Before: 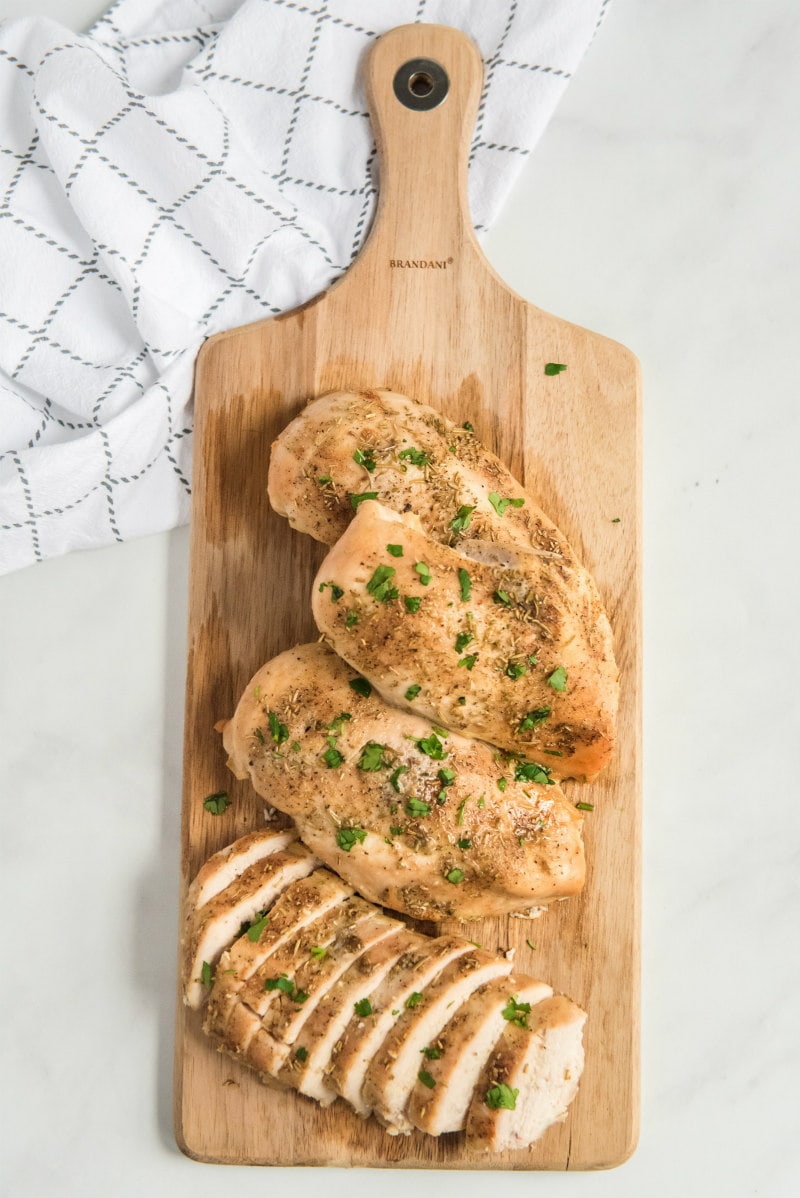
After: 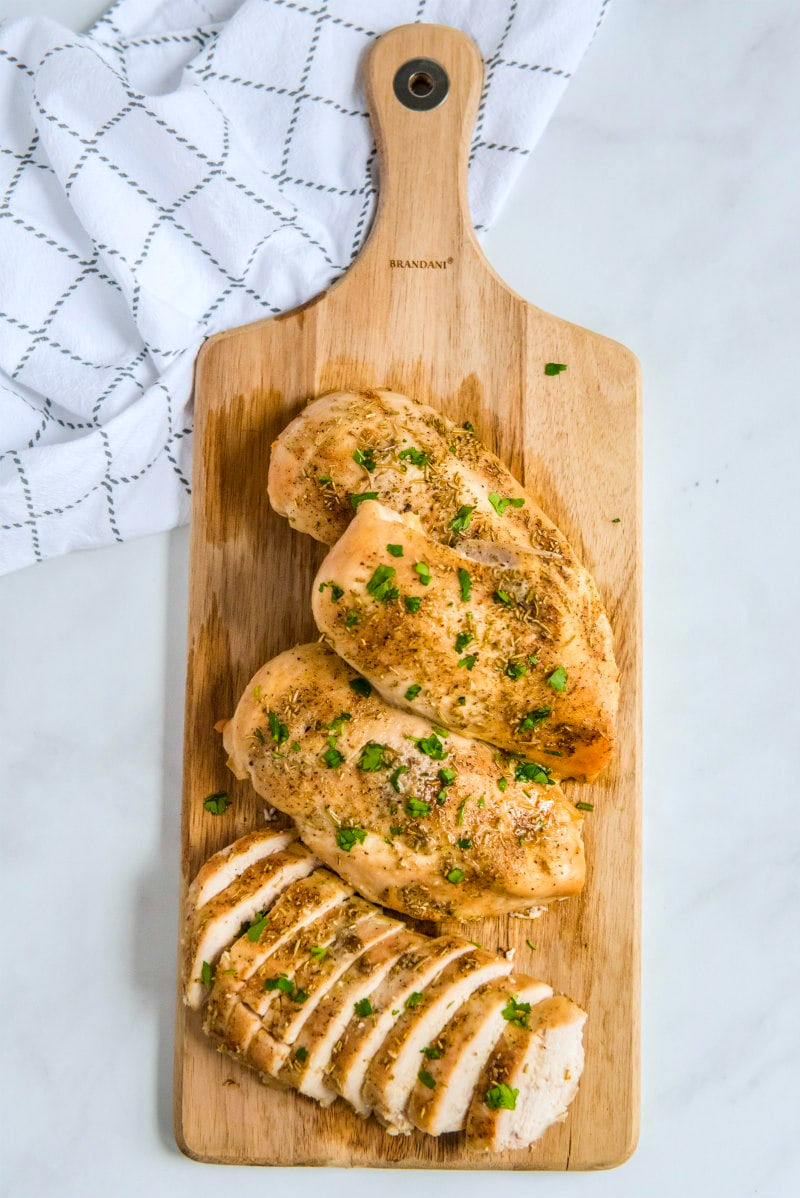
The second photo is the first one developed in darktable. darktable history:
local contrast: on, module defaults
color calibration: output R [0.994, 0.059, -0.119, 0], output G [-0.036, 1.09, -0.119, 0], output B [0.078, -0.108, 0.961, 0], illuminant as shot in camera, x 0.358, y 0.373, temperature 4628.91 K
color balance rgb: white fulcrum 0.091 EV, perceptual saturation grading › global saturation 25.021%
